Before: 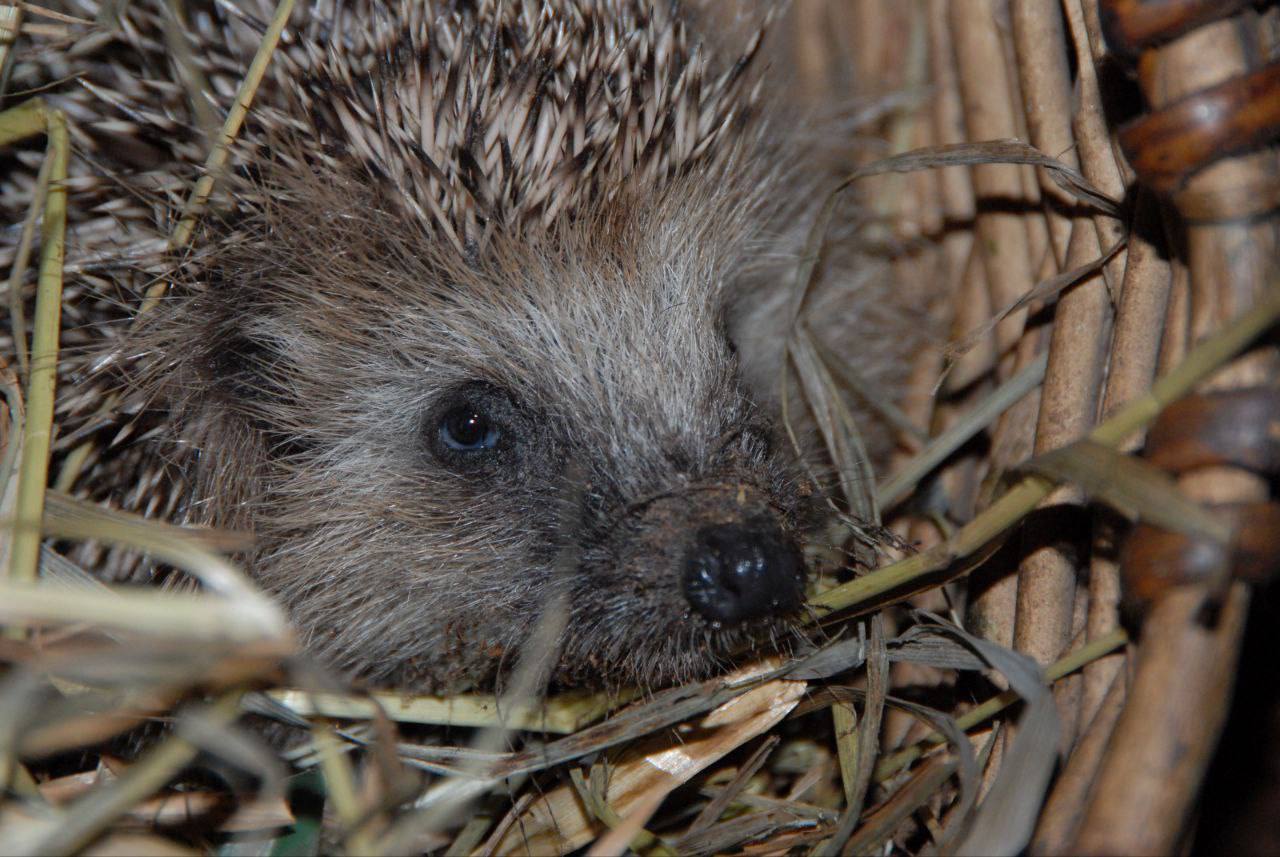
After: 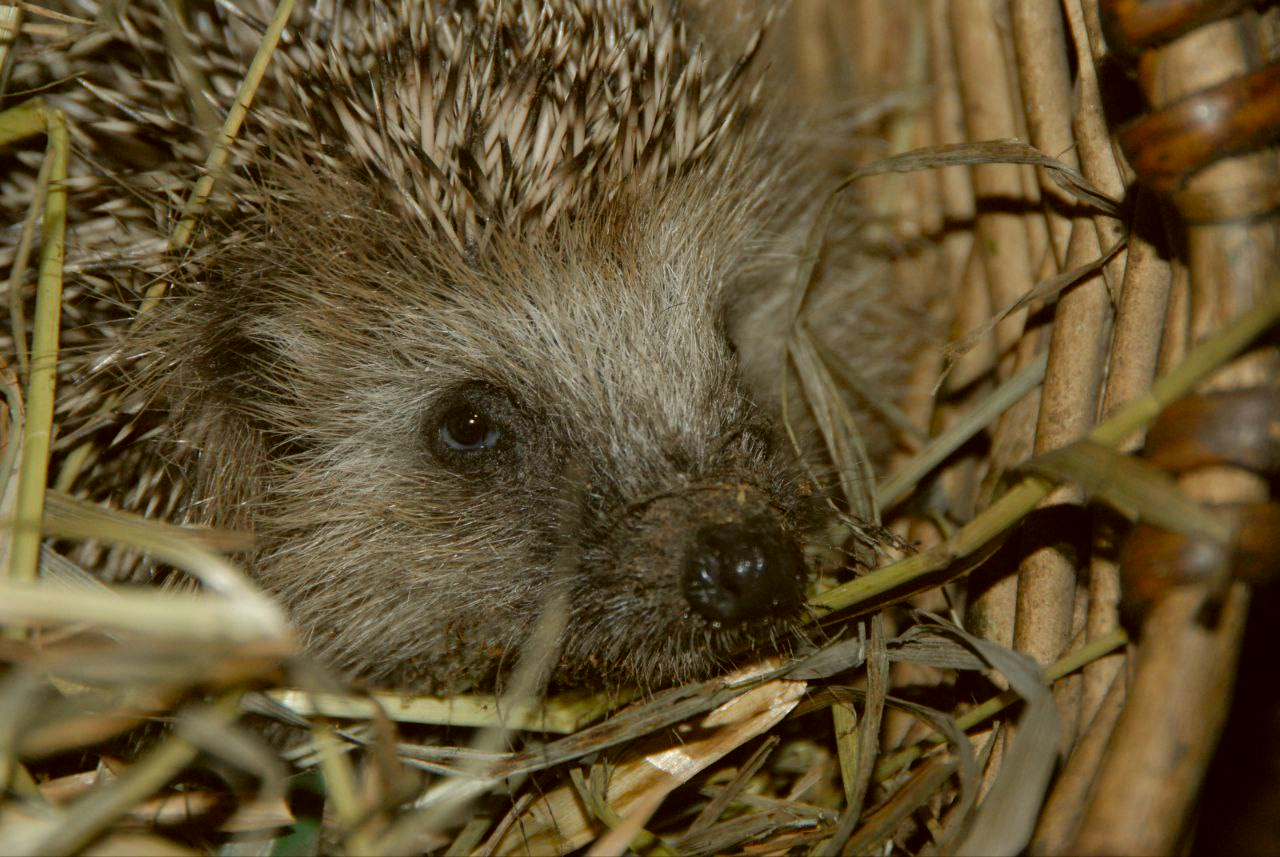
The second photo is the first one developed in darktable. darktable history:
color correction: highlights a* -1.23, highlights b* 10.24, shadows a* 0.802, shadows b* 19.28
